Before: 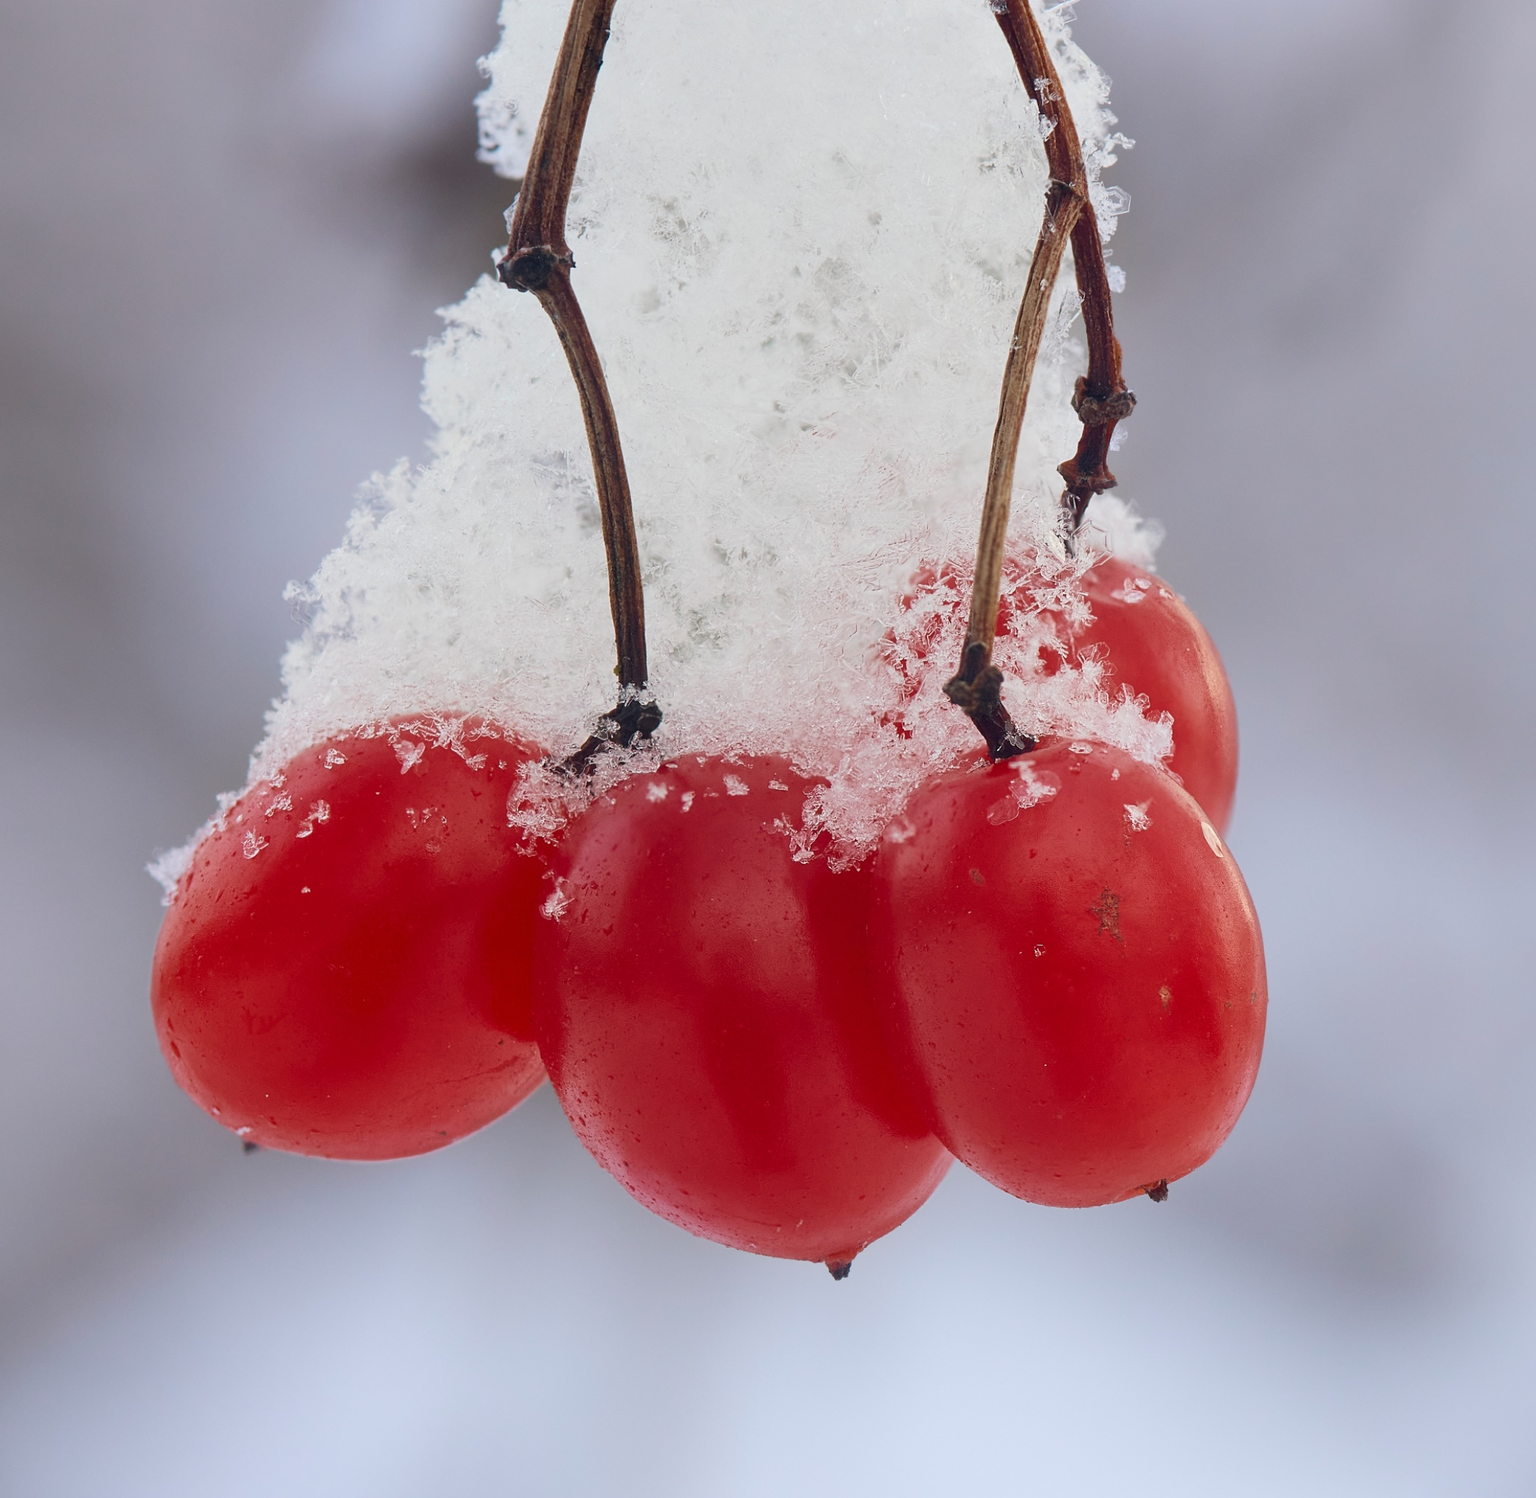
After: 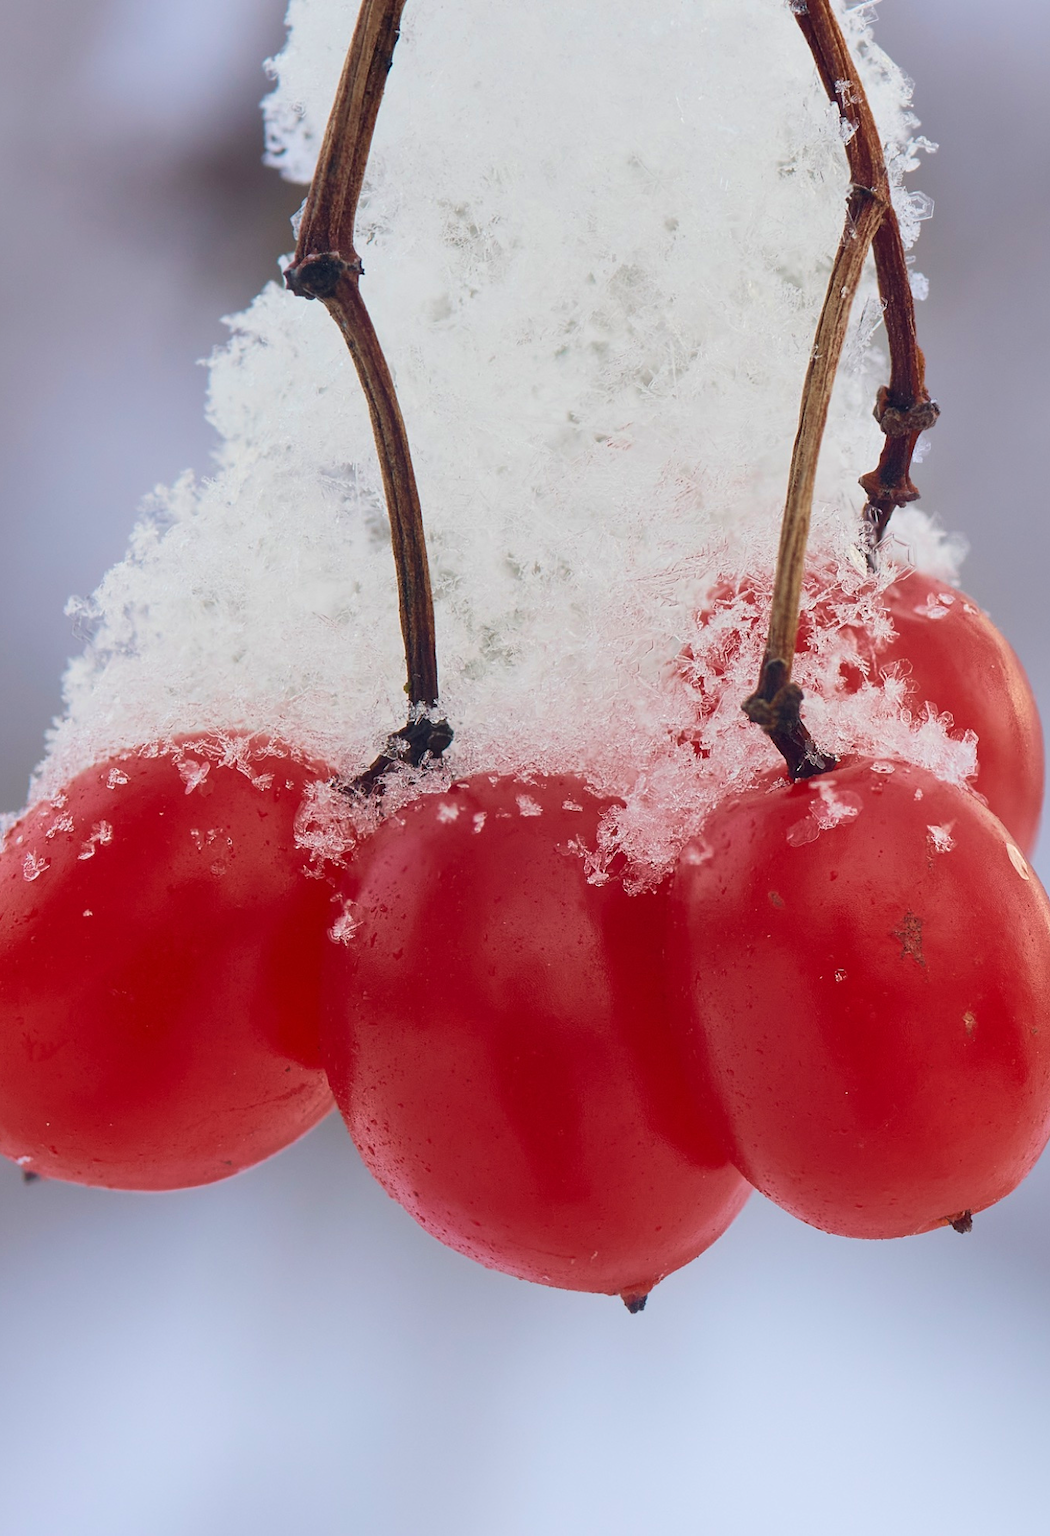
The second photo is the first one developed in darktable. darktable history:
velvia: on, module defaults
crop and rotate: left 14.385%, right 18.948%
